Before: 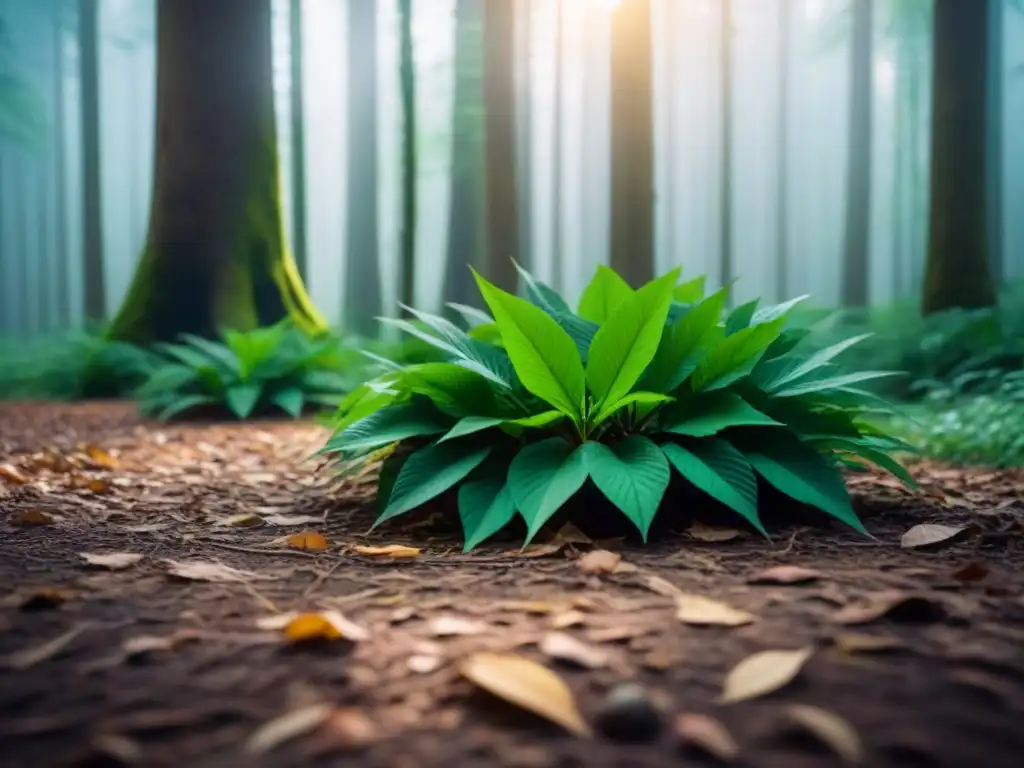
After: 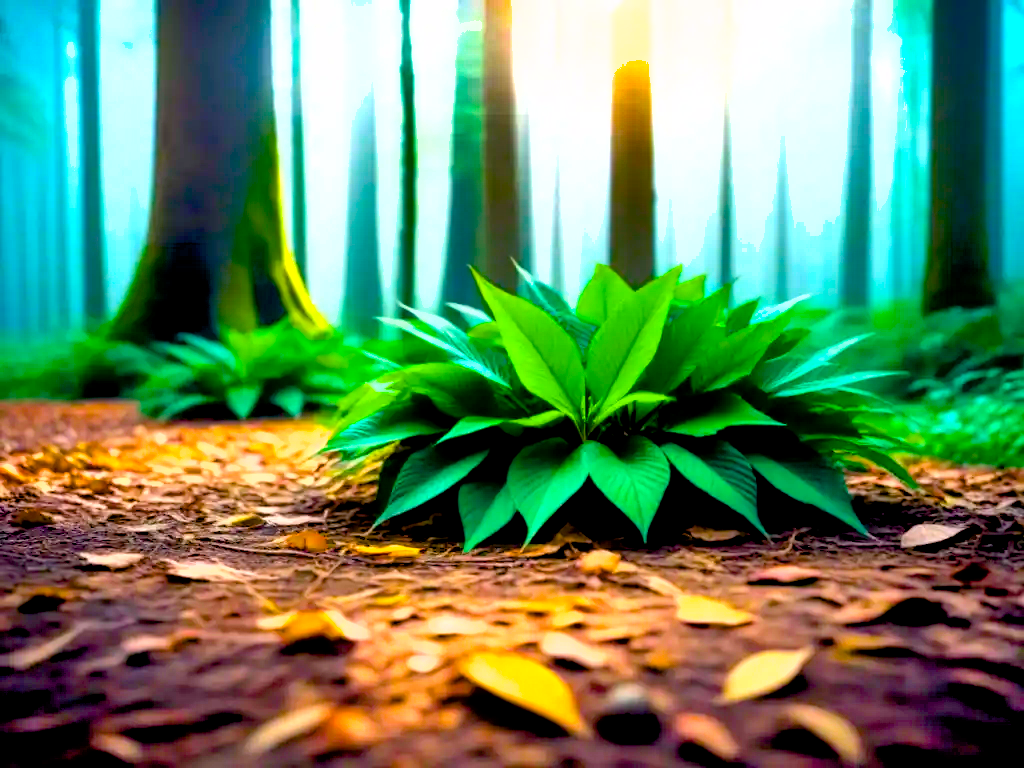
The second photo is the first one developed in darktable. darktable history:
color balance rgb: highlights gain › luminance 0.802%, highlights gain › chroma 0.498%, highlights gain › hue 42.15°, linear chroma grading › global chroma 9.703%, perceptual saturation grading › global saturation 99.716%, global vibrance 20%
exposure: black level correction 0.011, exposure 1.086 EV, compensate highlight preservation false
shadows and highlights: radius 101.76, shadows 50.42, highlights -64.54, soften with gaussian
